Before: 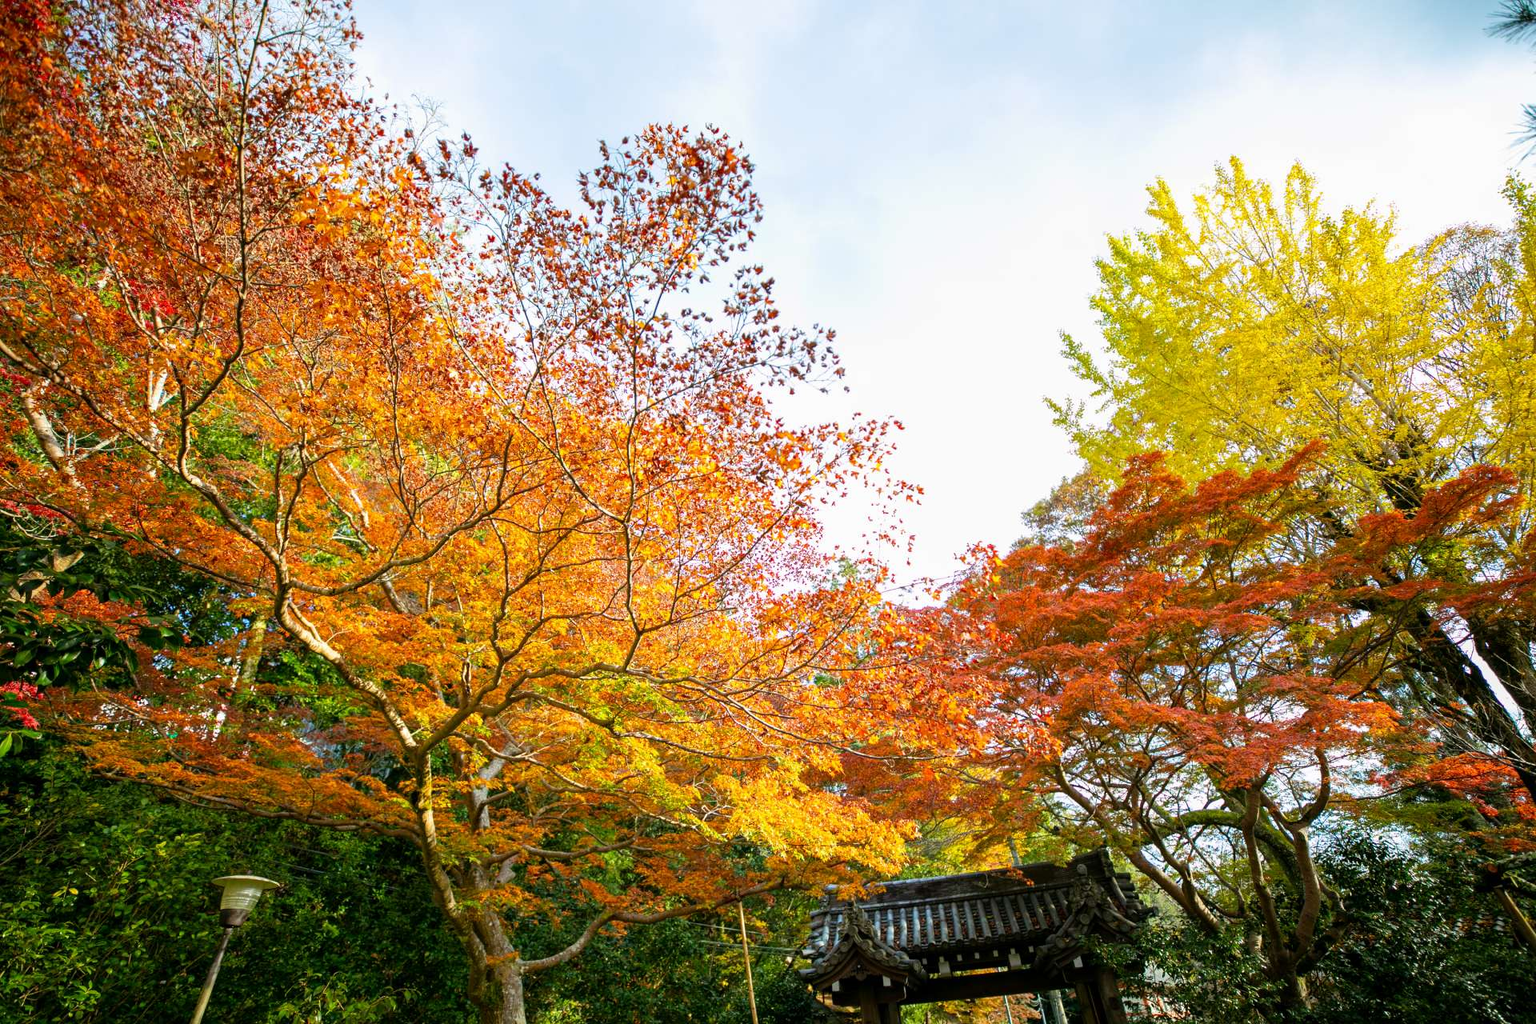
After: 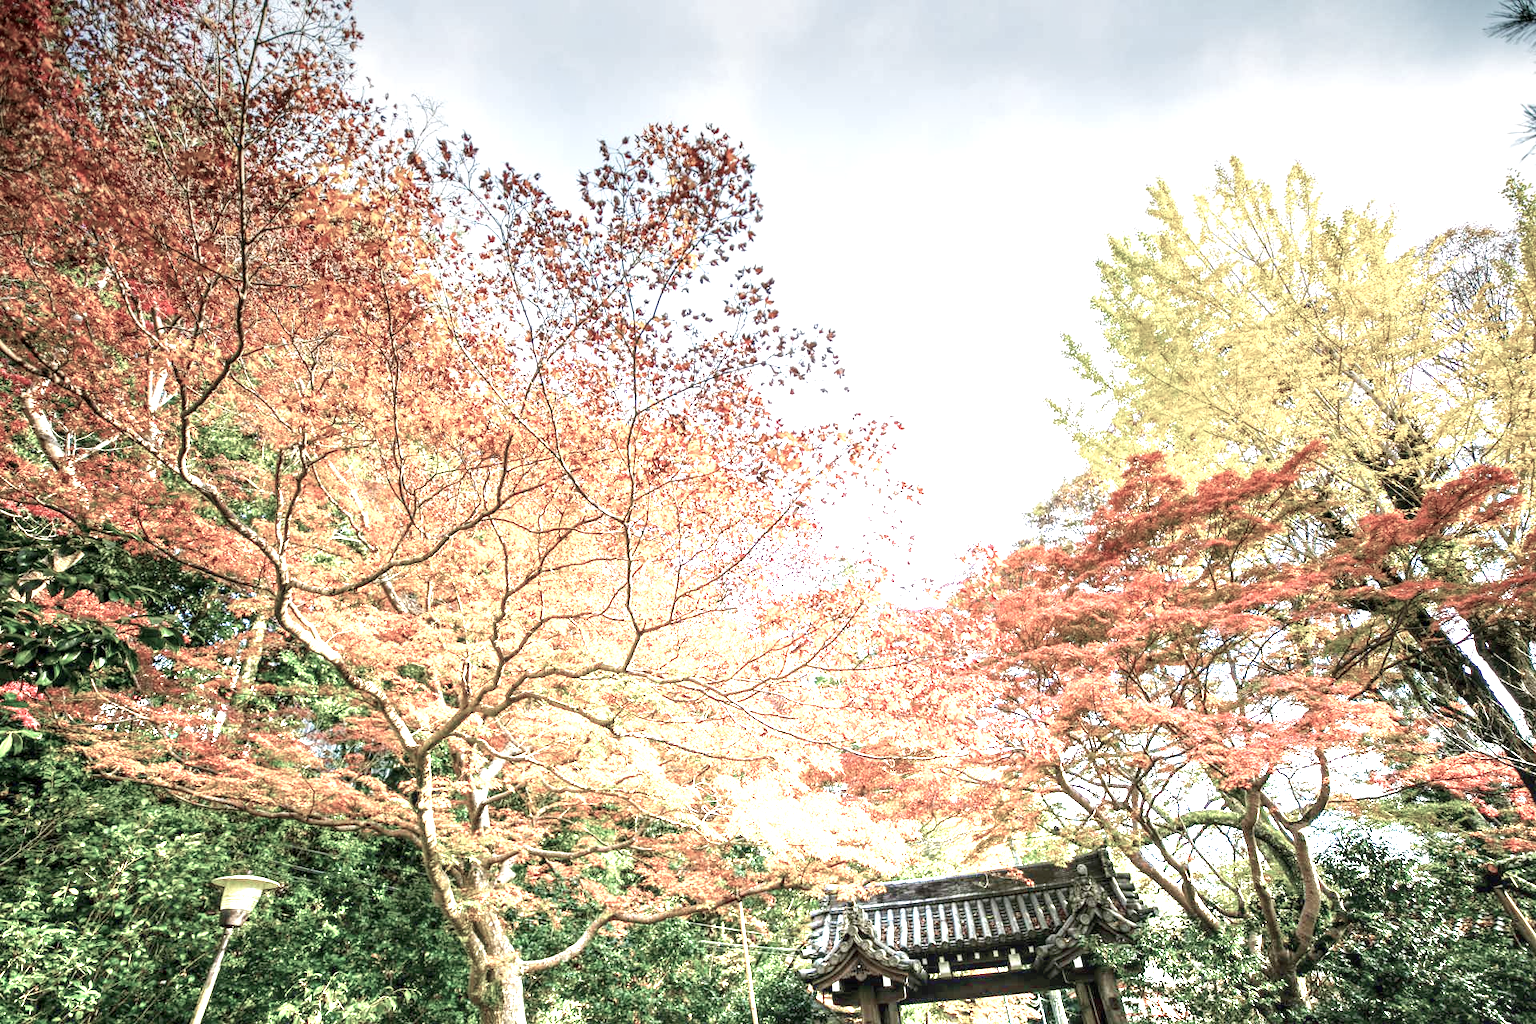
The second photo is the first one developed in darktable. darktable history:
graduated density: density -3.9 EV
color balance rgb: linear chroma grading › global chroma -16.06%, perceptual saturation grading › global saturation -32.85%, global vibrance -23.56%
local contrast: detail 130%
